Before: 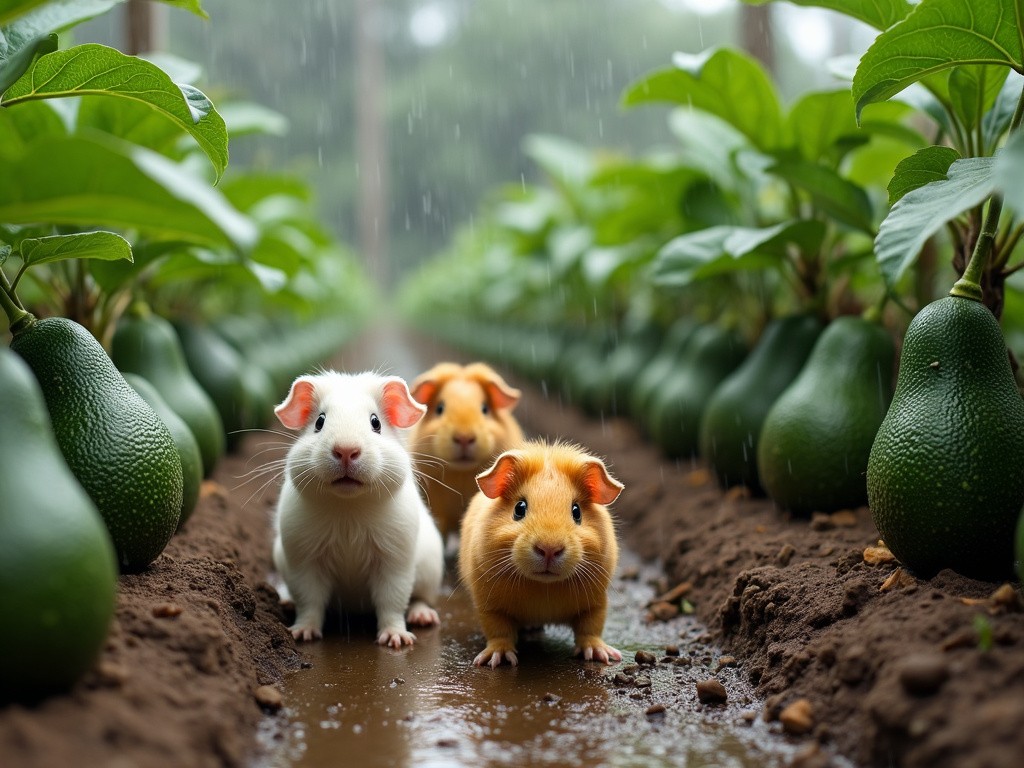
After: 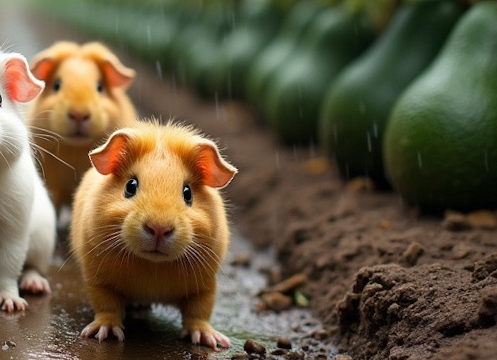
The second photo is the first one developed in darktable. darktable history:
rotate and perspective: rotation 1.69°, lens shift (vertical) -0.023, lens shift (horizontal) -0.291, crop left 0.025, crop right 0.988, crop top 0.092, crop bottom 0.842
crop: left 29.672%, top 41.786%, right 20.851%, bottom 3.487%
